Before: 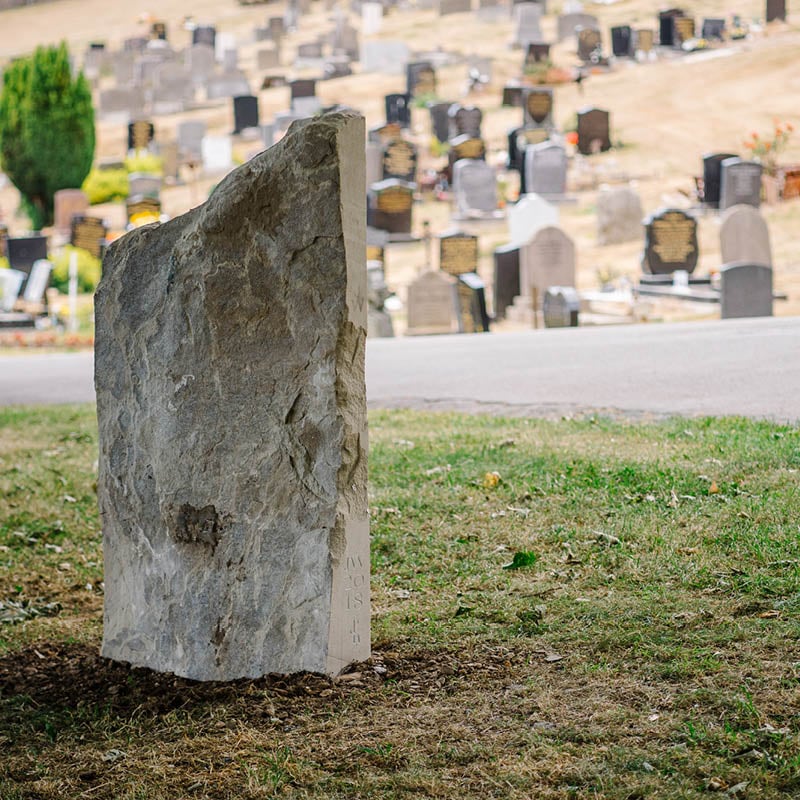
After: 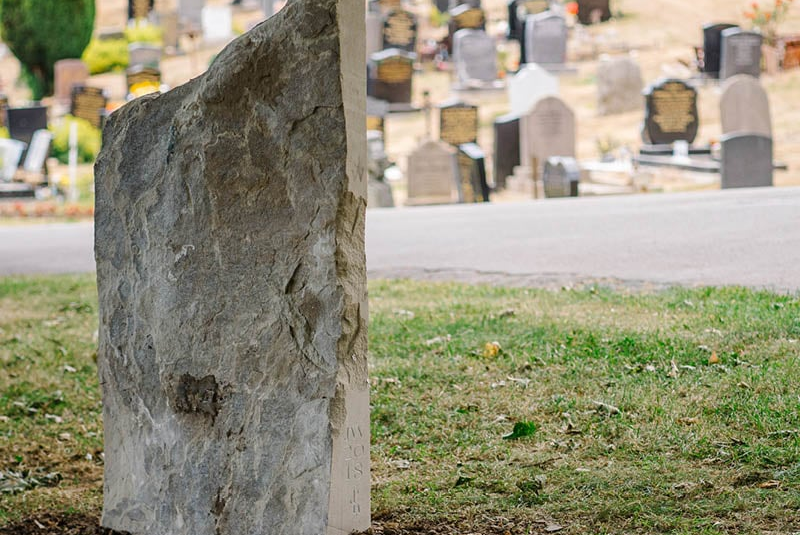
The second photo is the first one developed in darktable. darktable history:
crop: top 16.311%, bottom 16.77%
